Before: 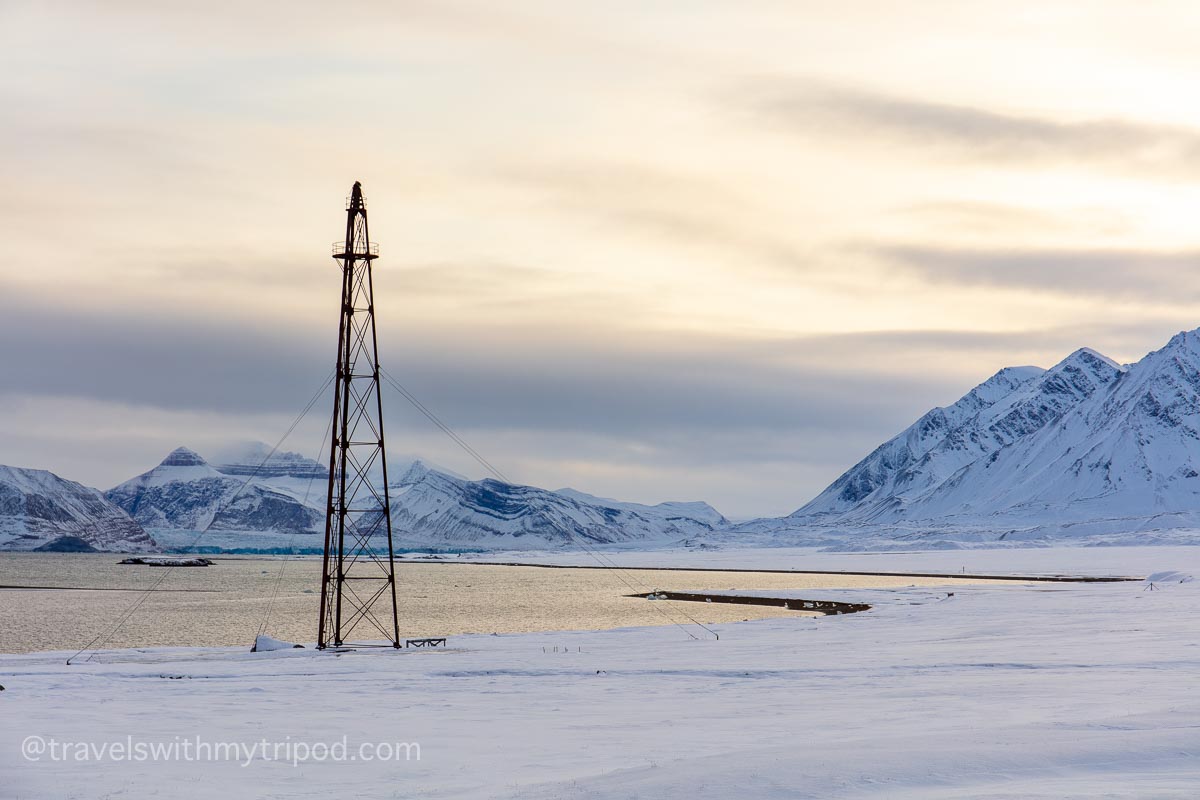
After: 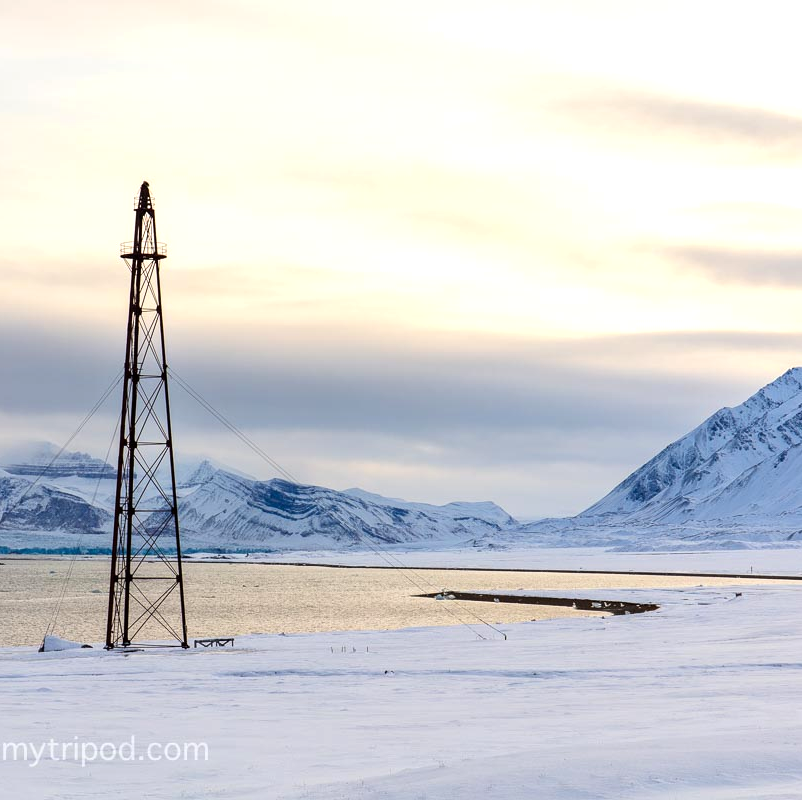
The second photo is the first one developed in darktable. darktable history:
tone equalizer: -8 EV -0.416 EV, -7 EV -0.38 EV, -6 EV -0.32 EV, -5 EV -0.235 EV, -3 EV 0.202 EV, -2 EV 0.331 EV, -1 EV 0.391 EV, +0 EV 0.393 EV
crop and rotate: left 17.728%, right 15.364%
